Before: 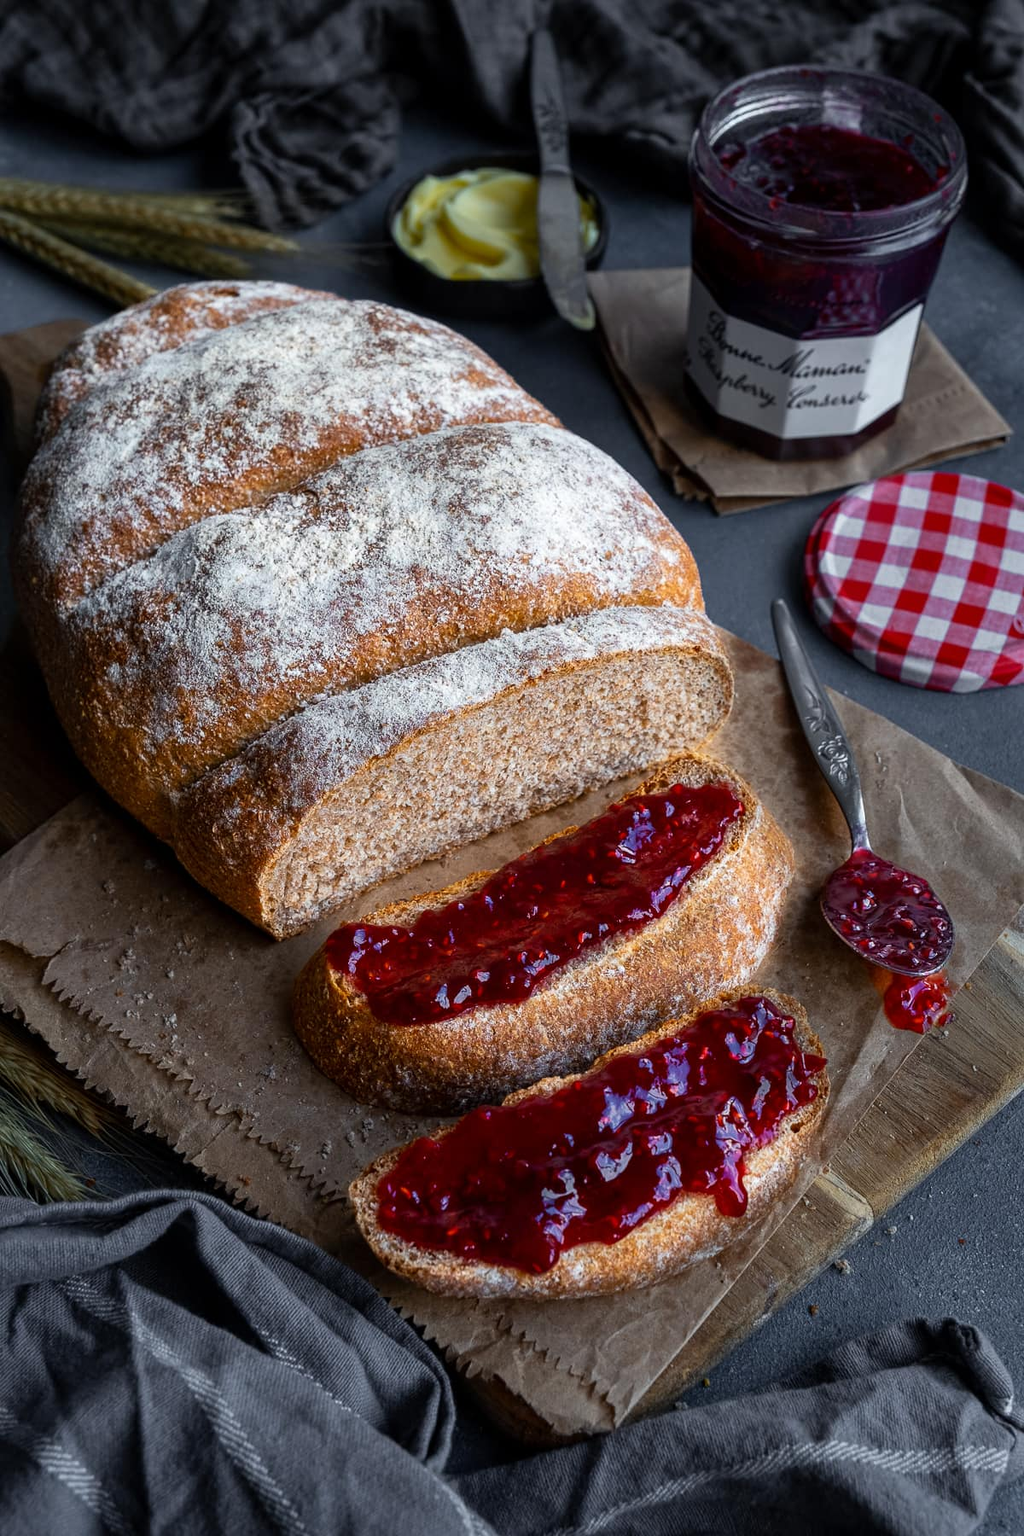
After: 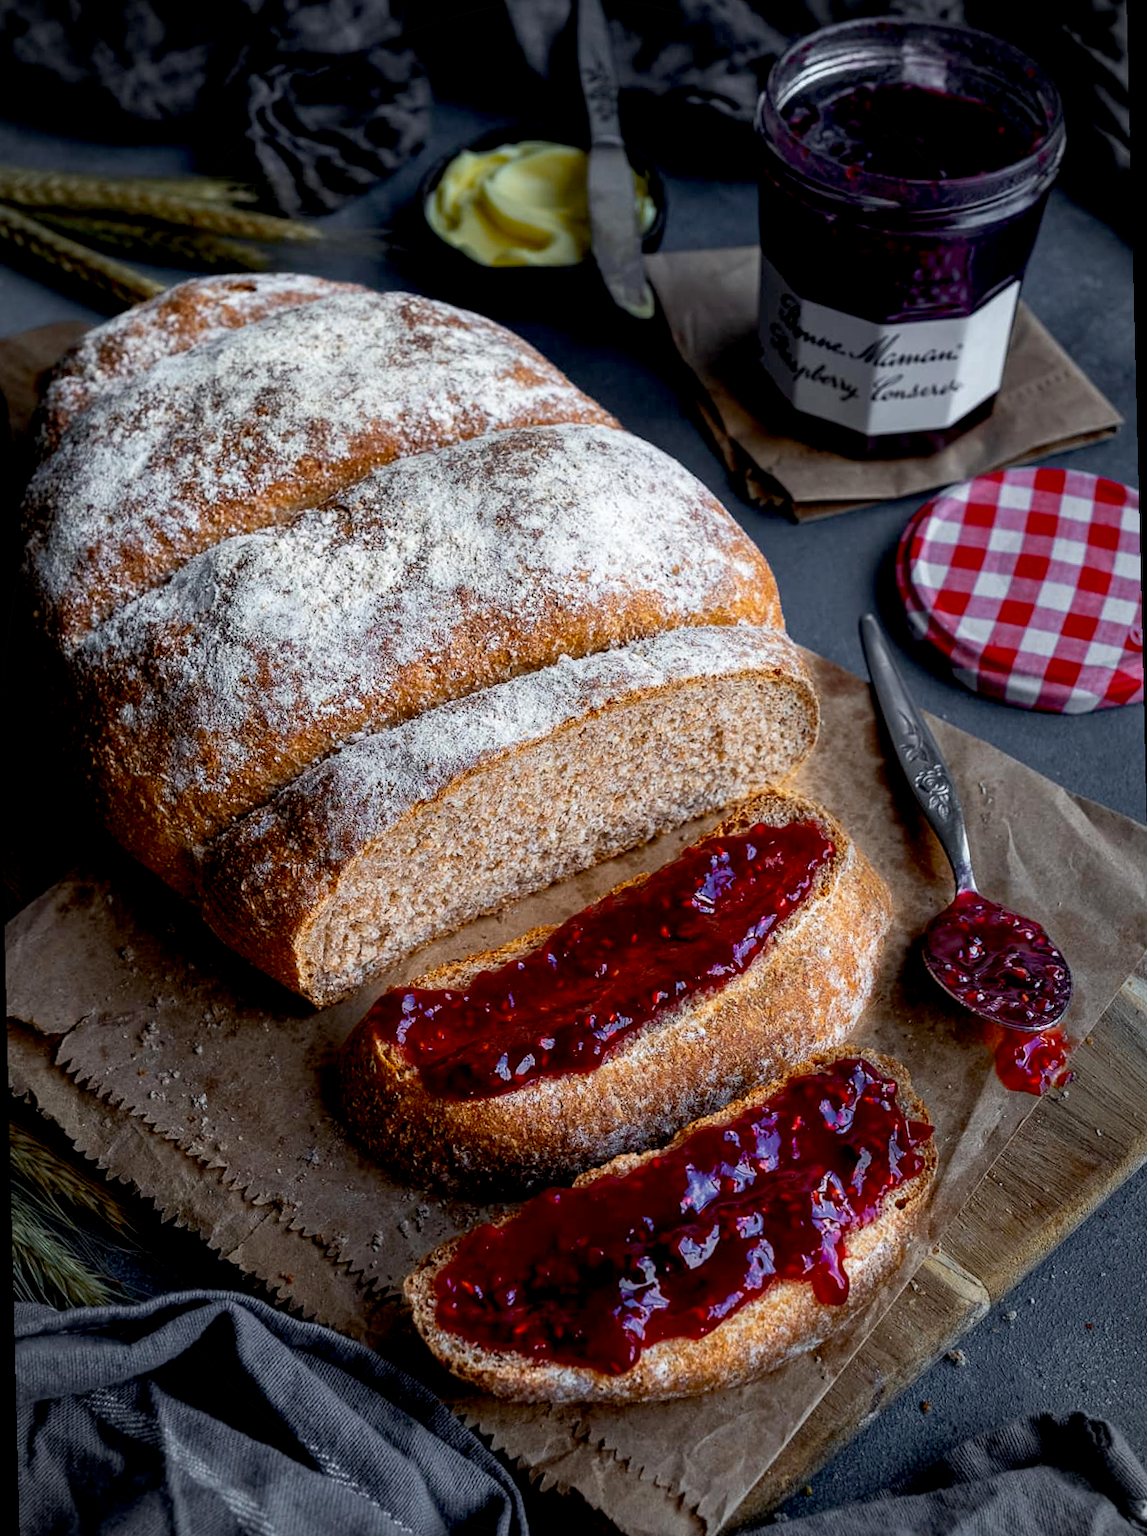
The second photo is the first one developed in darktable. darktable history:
vignetting: fall-off start 100%, fall-off radius 64.94%, automatic ratio true, unbound false
crop and rotate: top 0%, bottom 5.097%
exposure: black level correction 0.012, compensate highlight preservation false
rotate and perspective: rotation -1.42°, crop left 0.016, crop right 0.984, crop top 0.035, crop bottom 0.965
